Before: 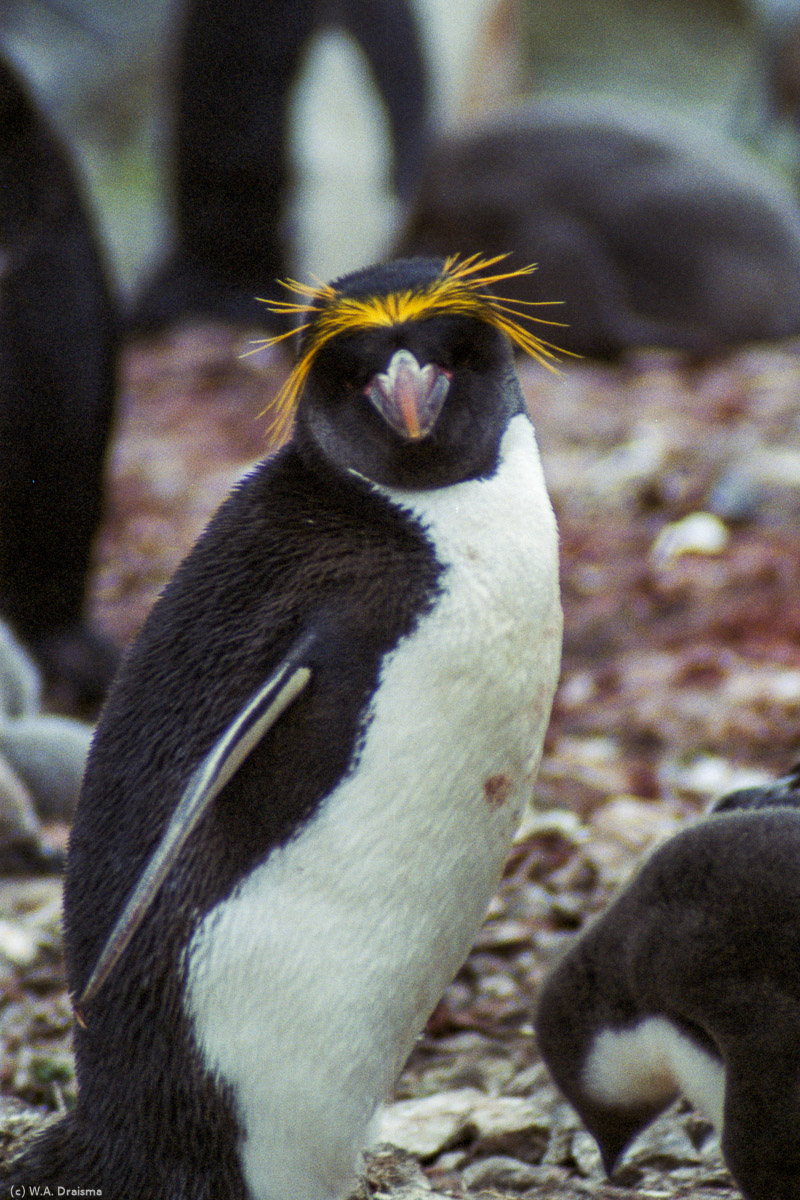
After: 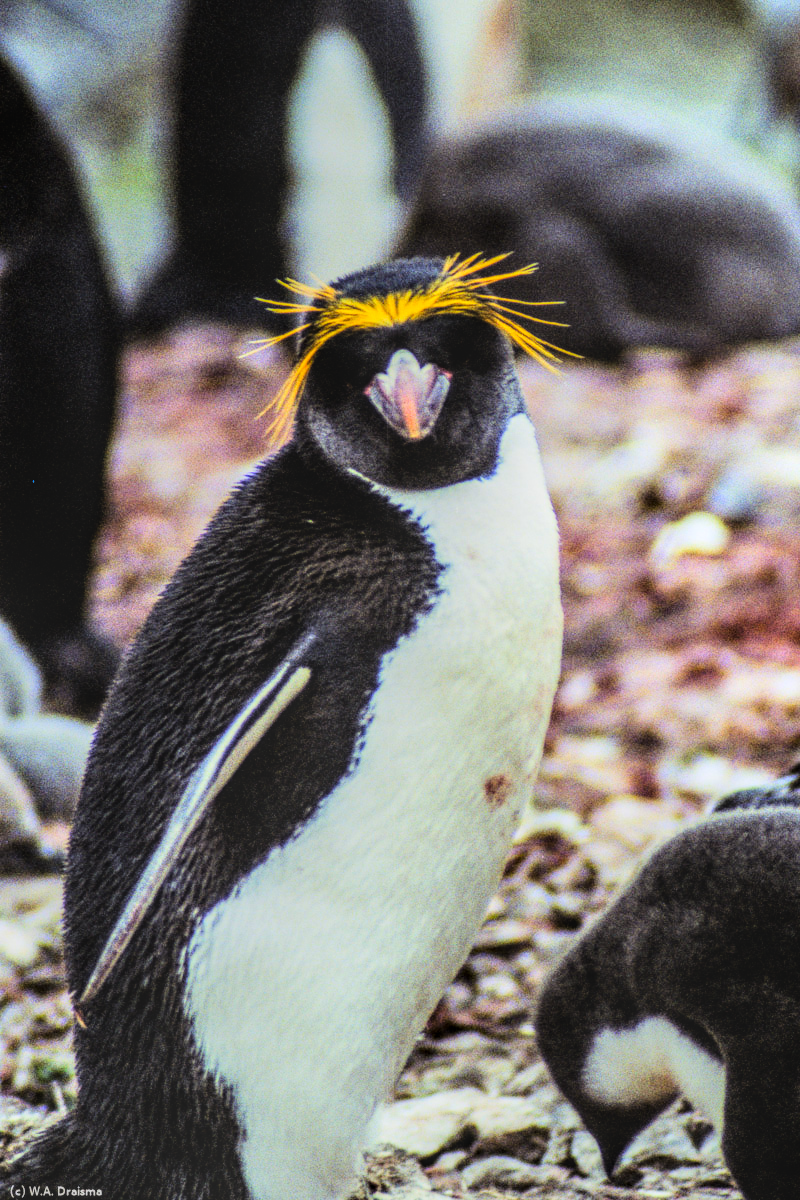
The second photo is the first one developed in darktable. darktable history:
tone curve: curves: ch0 [(0, 0) (0.004, 0) (0.133, 0.071) (0.325, 0.456) (0.832, 0.957) (1, 1)], color space Lab, linked channels, preserve colors none
local contrast: highlights 0%, shadows 0%, detail 133%
